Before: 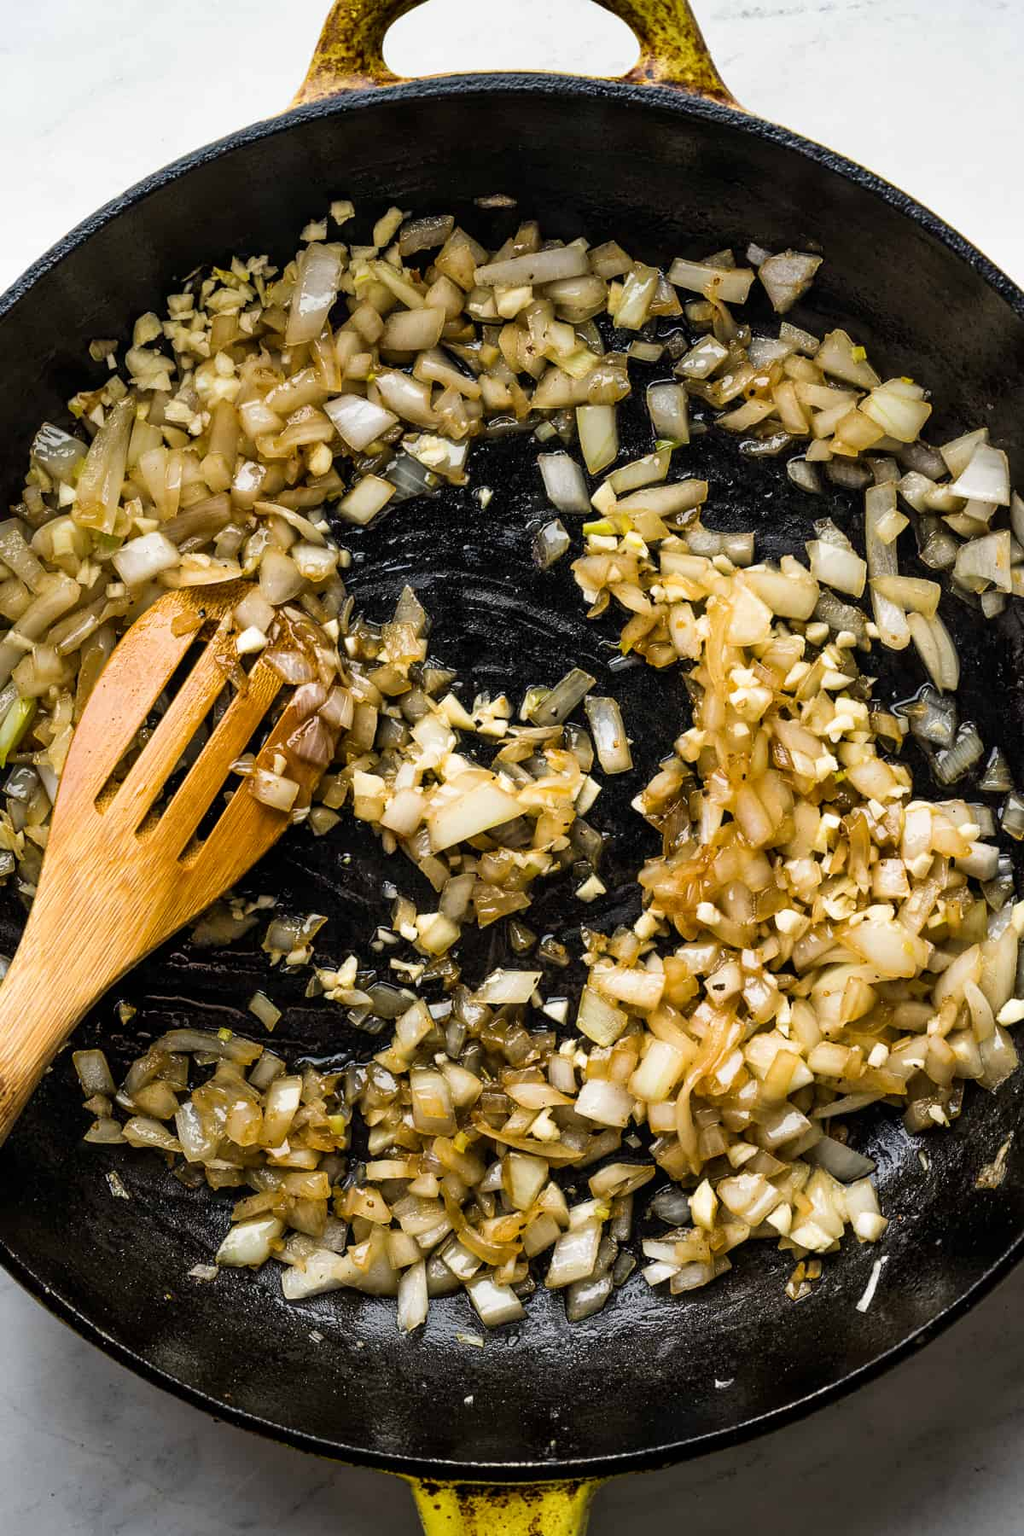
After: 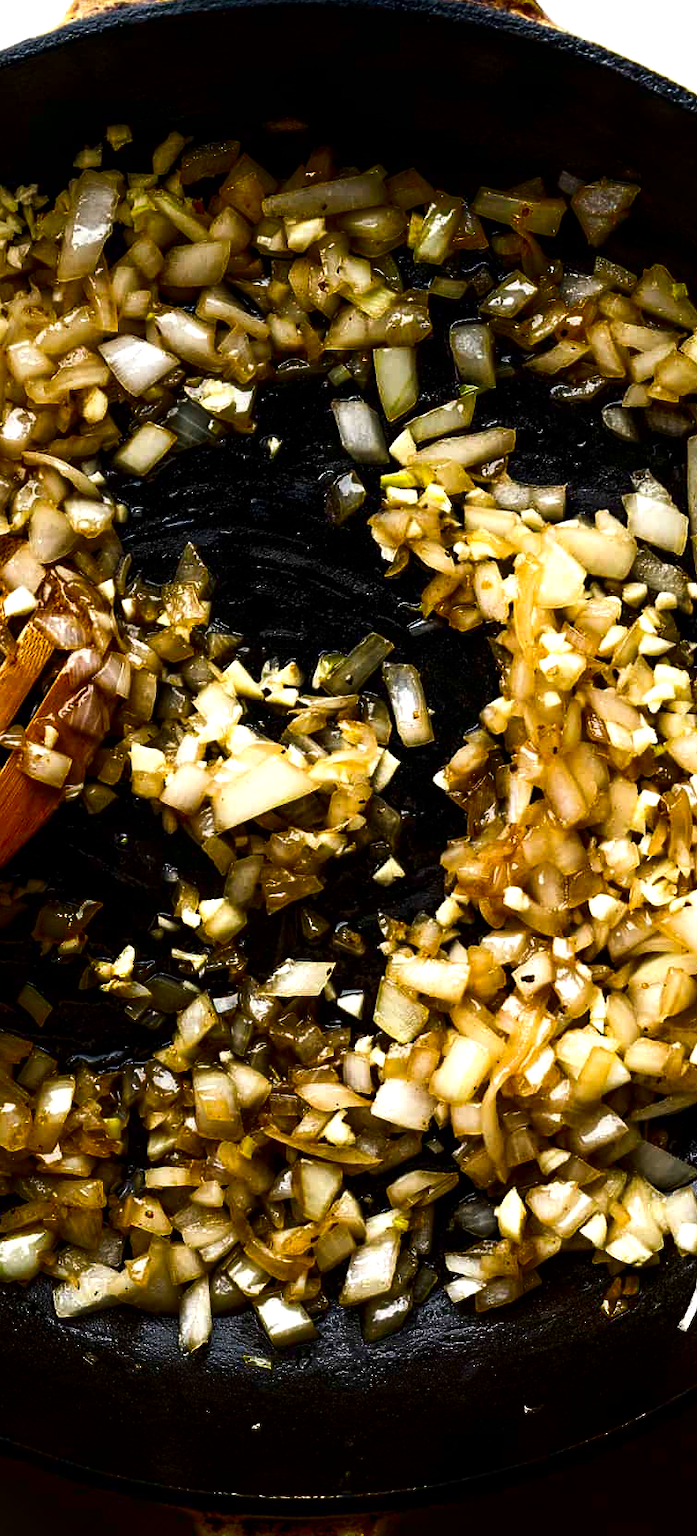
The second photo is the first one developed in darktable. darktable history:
crop and rotate: left 22.768%, top 5.627%, right 14.5%, bottom 2.284%
tone equalizer: -8 EV -0.388 EV, -7 EV -0.407 EV, -6 EV -0.362 EV, -5 EV -0.23 EV, -3 EV 0.238 EV, -2 EV 0.308 EV, -1 EV 0.409 EV, +0 EV 0.416 EV
shadows and highlights: shadows -88.6, highlights -35.38, soften with gaussian
contrast brightness saturation: contrast 0.098, brightness -0.277, saturation 0.15
